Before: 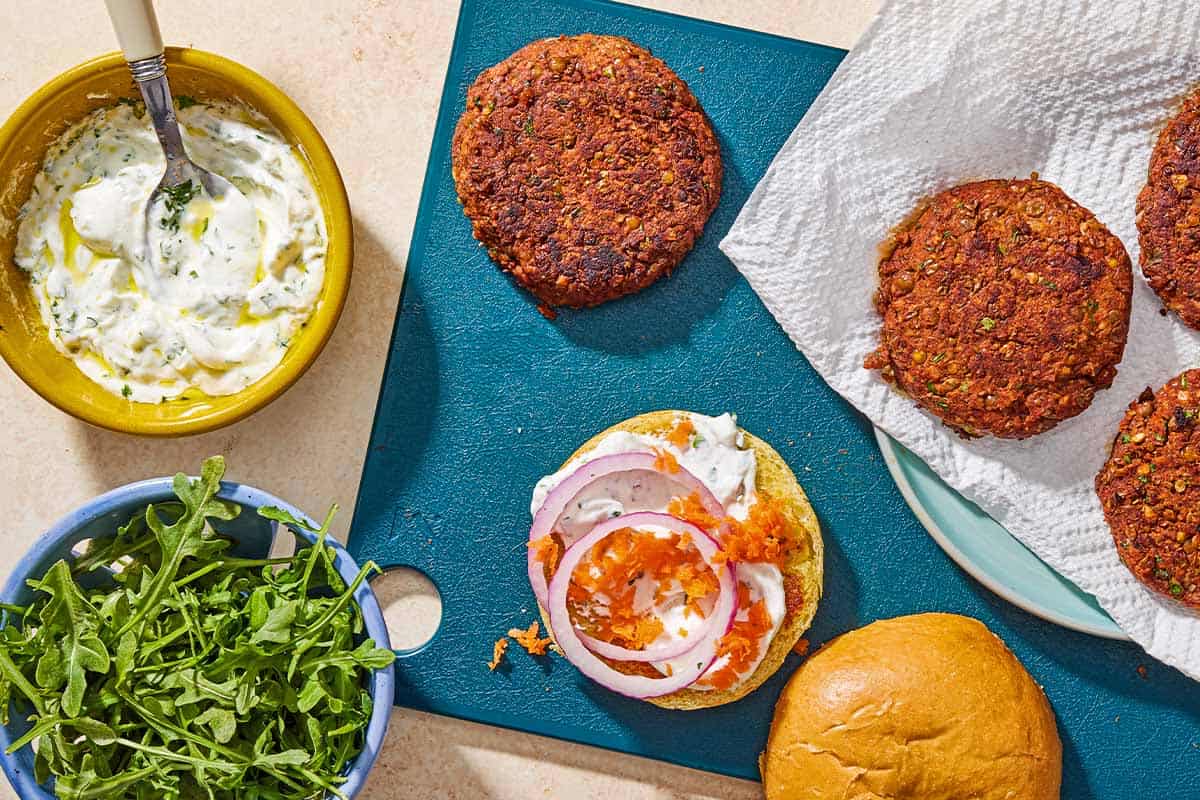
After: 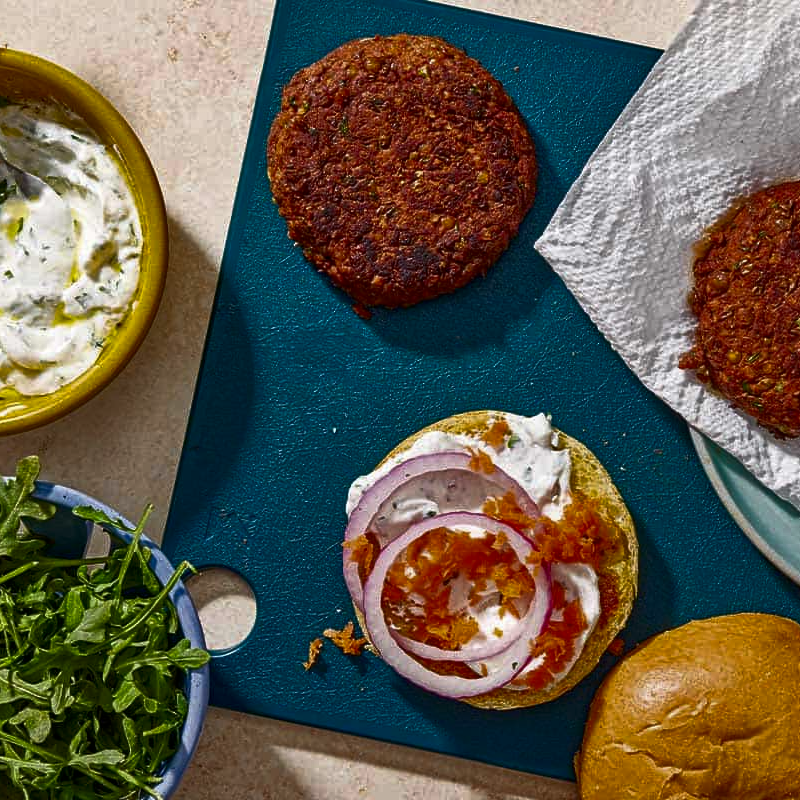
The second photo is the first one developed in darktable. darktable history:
rgb curve: curves: ch0 [(0, 0) (0.415, 0.237) (1, 1)]
crop and rotate: left 15.446%, right 17.836%
contrast brightness saturation: contrast 0.07, brightness -0.13, saturation 0.06
